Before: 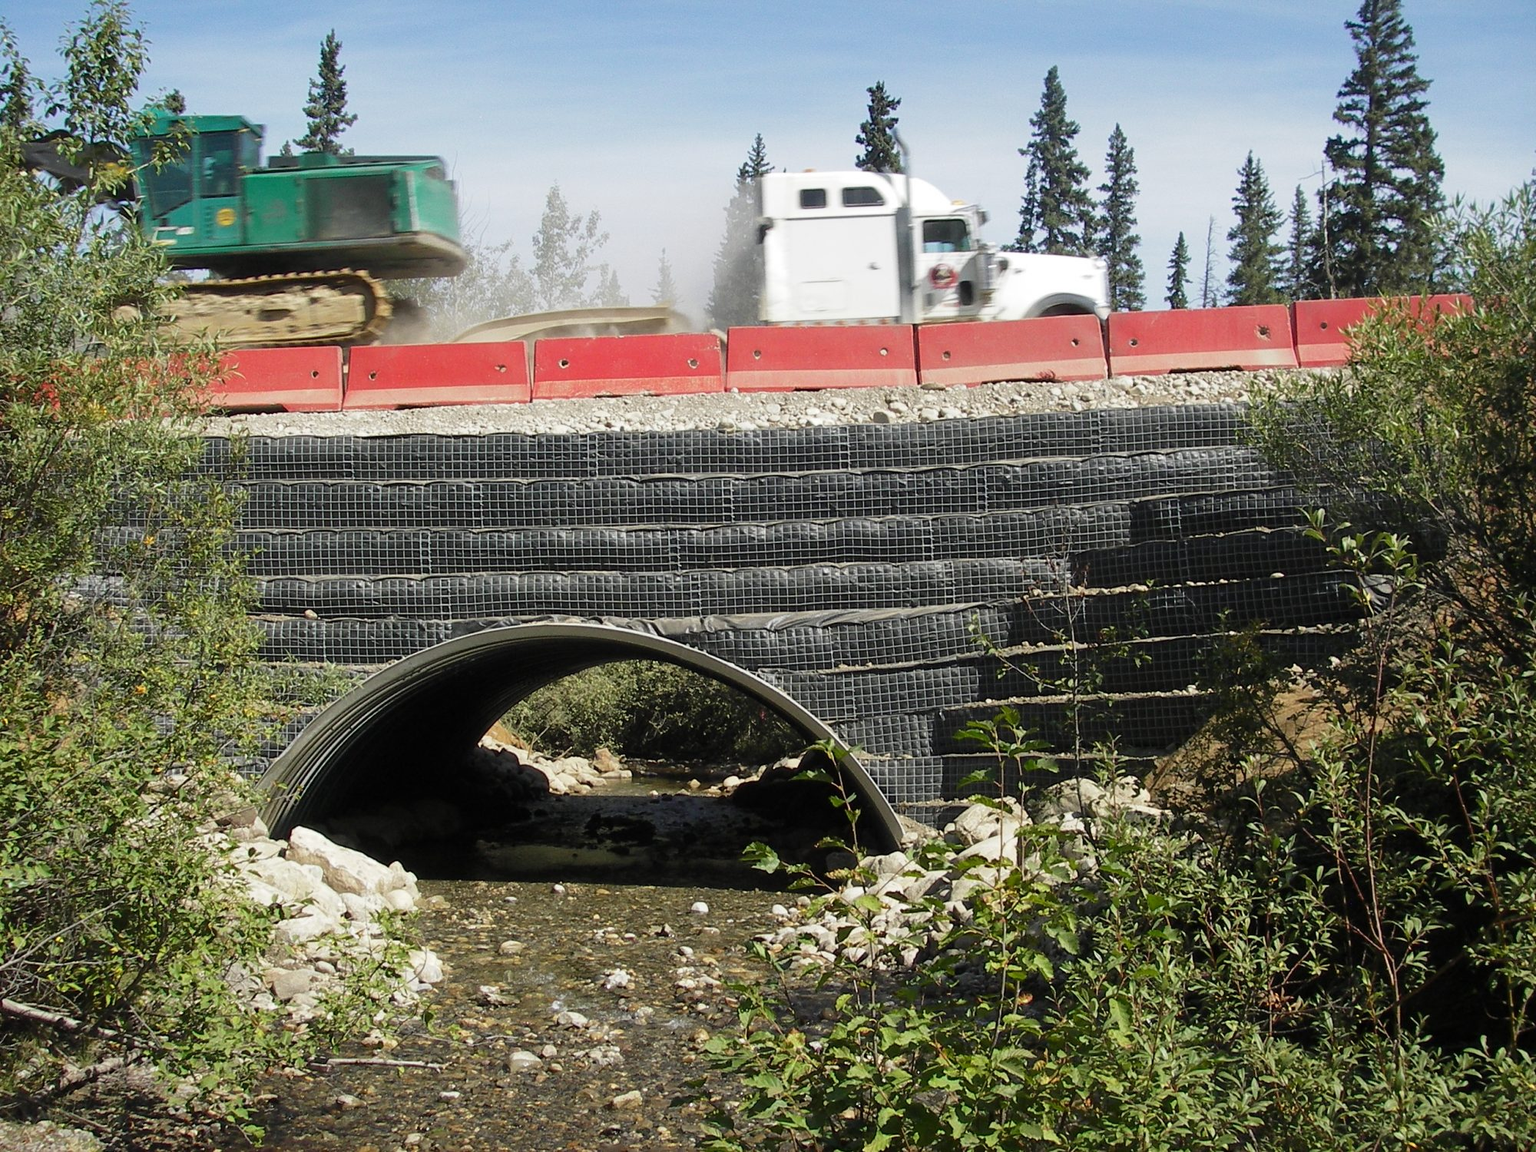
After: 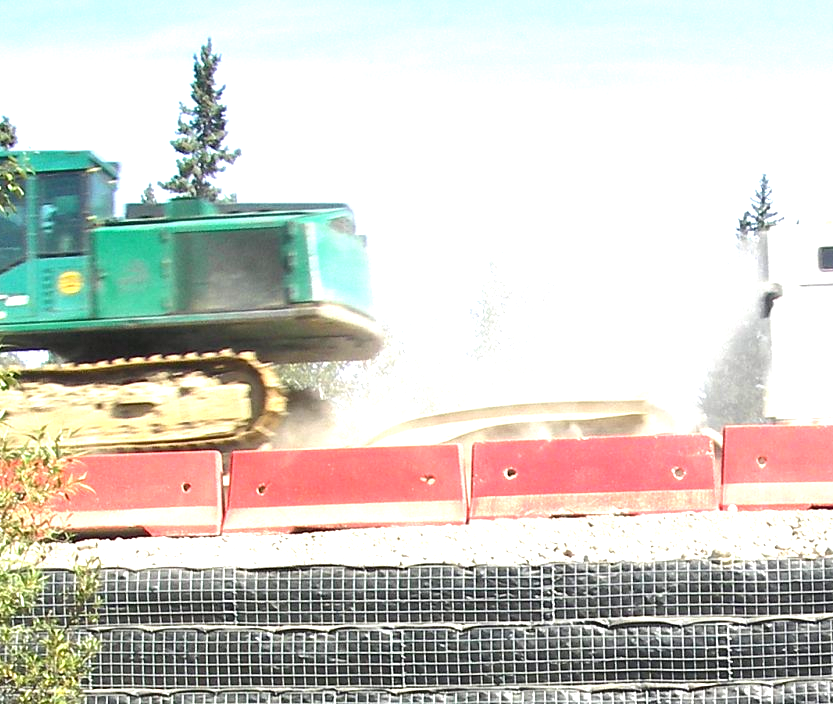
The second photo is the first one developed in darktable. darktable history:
exposure: black level correction 0, exposure 1.467 EV, compensate highlight preservation false
crop and rotate: left 11.238%, top 0.048%, right 47.078%, bottom 52.971%
